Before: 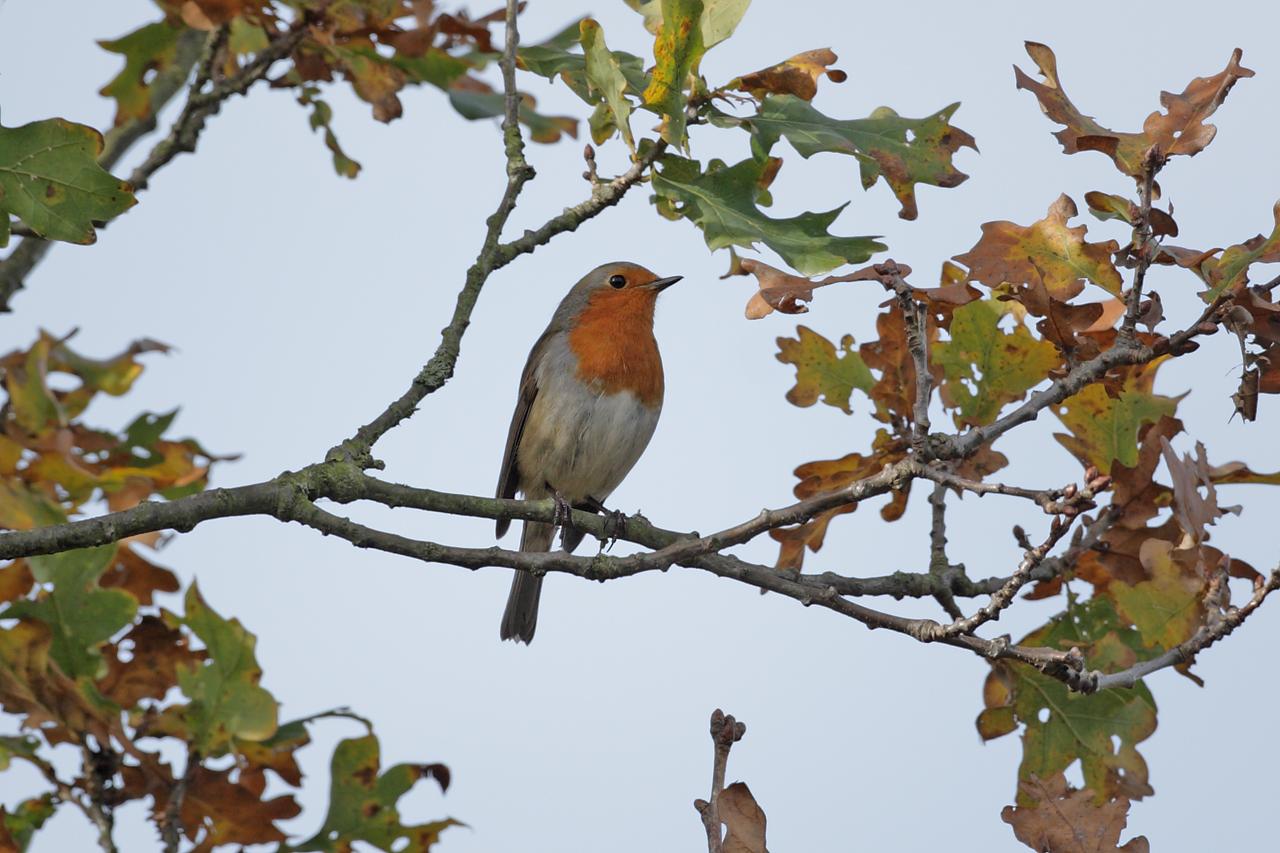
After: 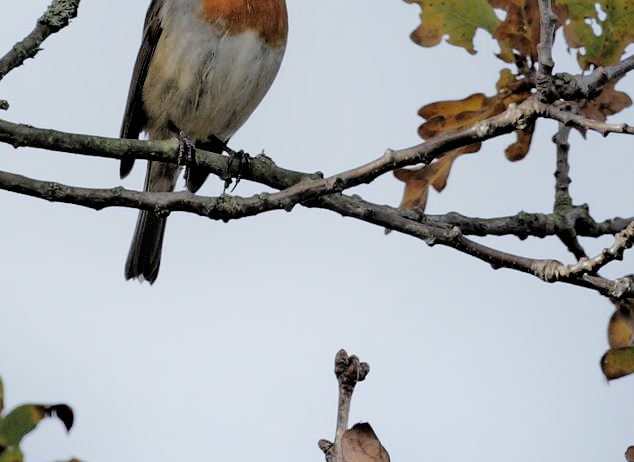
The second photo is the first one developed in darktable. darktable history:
crop: left 29.415%, top 42.29%, right 21%, bottom 3.473%
filmic rgb: black relative exposure -3.36 EV, white relative exposure 3.46 EV, hardness 2.36, contrast 1.103
shadows and highlights: shadows -40.79, highlights 64.72, soften with gaussian
